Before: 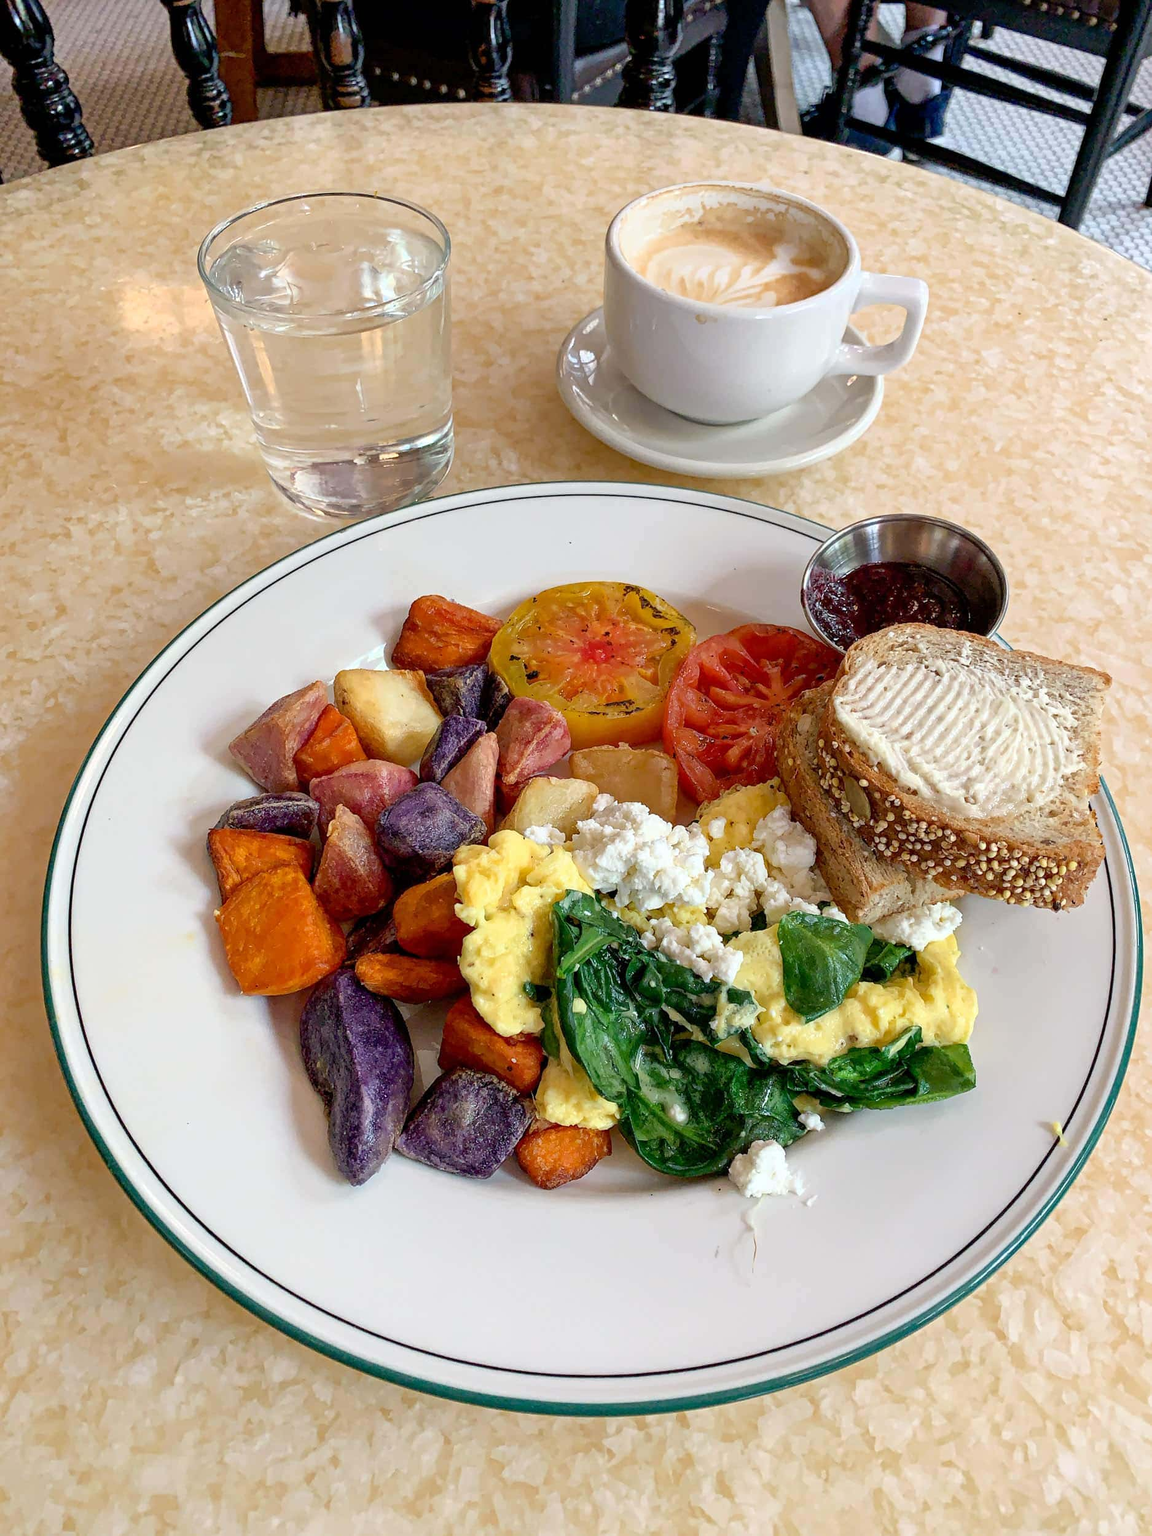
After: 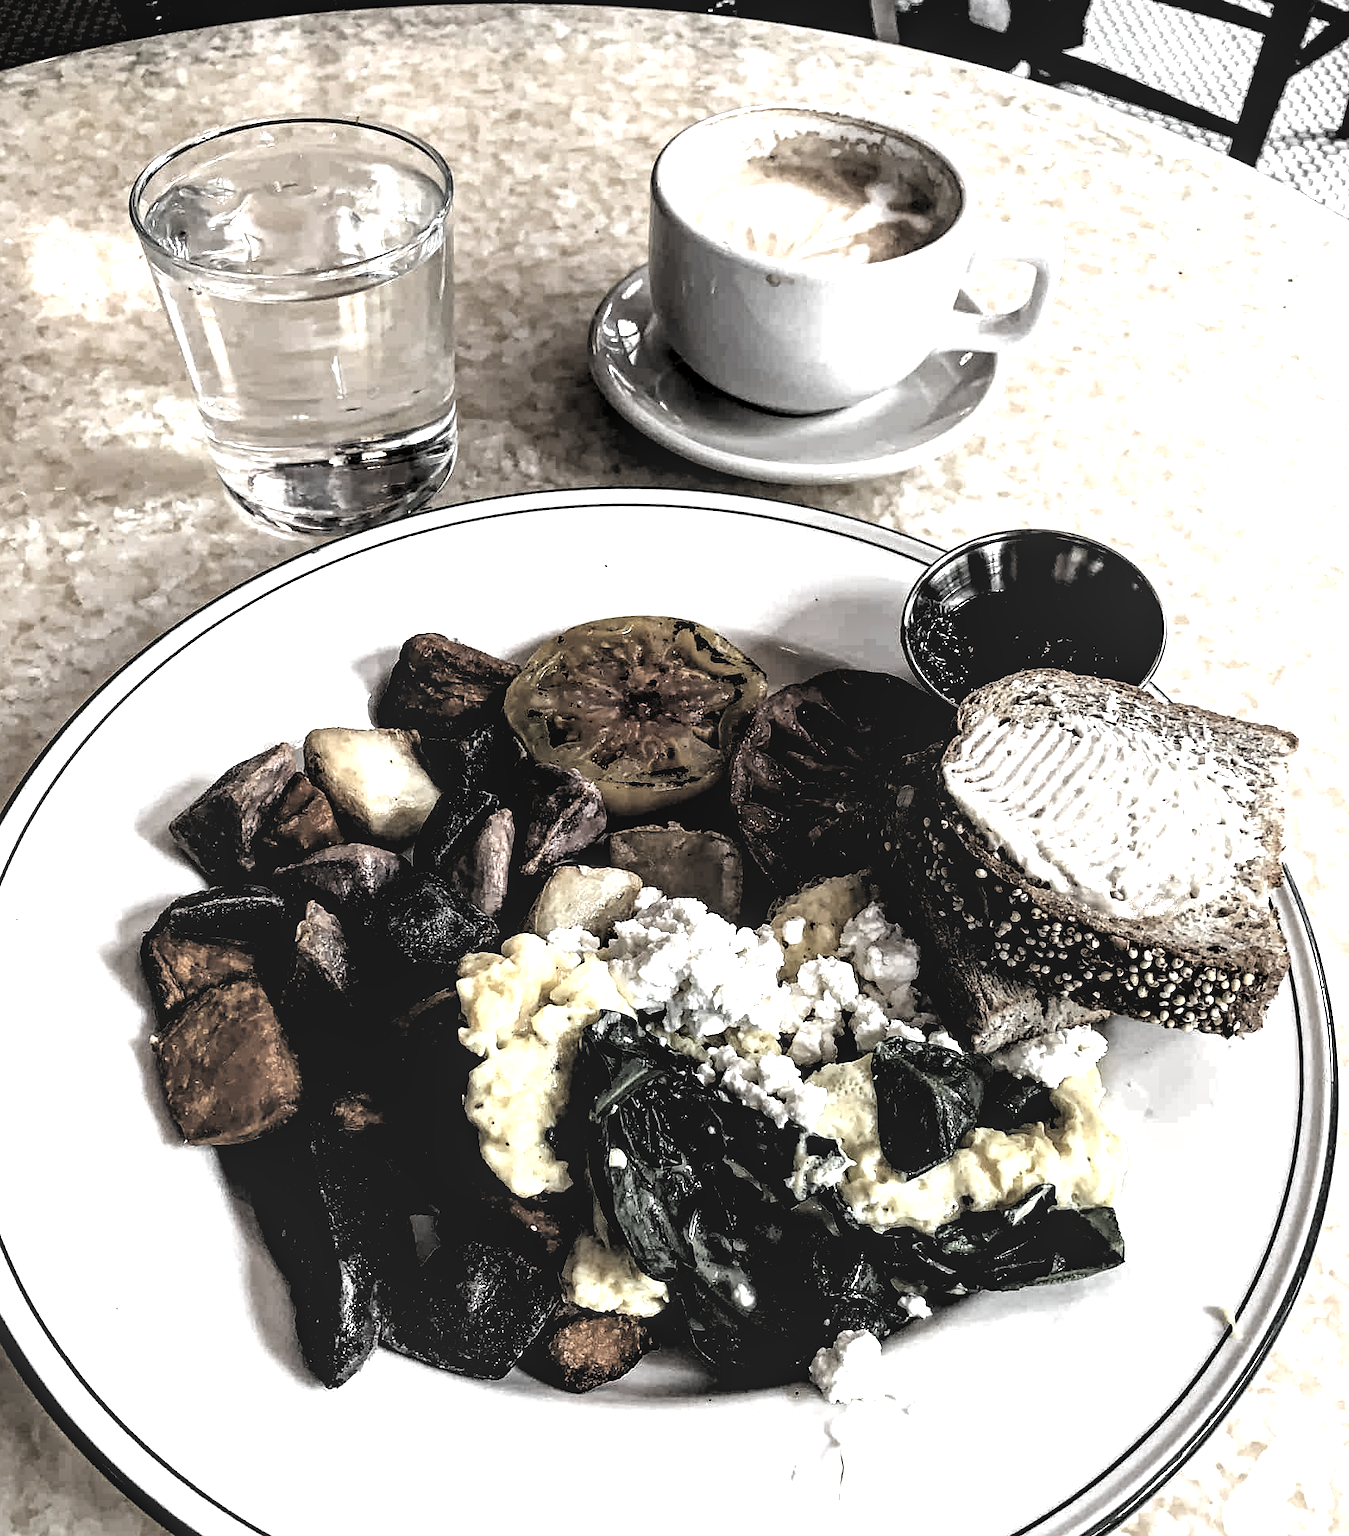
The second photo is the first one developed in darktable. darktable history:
exposure: black level correction 0, exposure 1.101 EV, compensate highlight preservation false
levels: levels [0.514, 0.759, 1]
crop: left 8.401%, top 6.552%, bottom 15.226%
color zones: curves: ch0 [(0, 0.613) (0.01, 0.613) (0.245, 0.448) (0.498, 0.529) (0.642, 0.665) (0.879, 0.777) (0.99, 0.613)]; ch1 [(0, 0.035) (0.121, 0.189) (0.259, 0.197) (0.415, 0.061) (0.589, 0.022) (0.732, 0.022) (0.857, 0.026) (0.991, 0.053)]
local contrast: on, module defaults
contrast brightness saturation: saturation -0.092
tone equalizer: -8 EV 0.259 EV, -7 EV 0.453 EV, -6 EV 0.396 EV, -5 EV 0.25 EV, -3 EV -0.28 EV, -2 EV -0.396 EV, -1 EV -0.442 EV, +0 EV -0.253 EV, mask exposure compensation -0.49 EV
